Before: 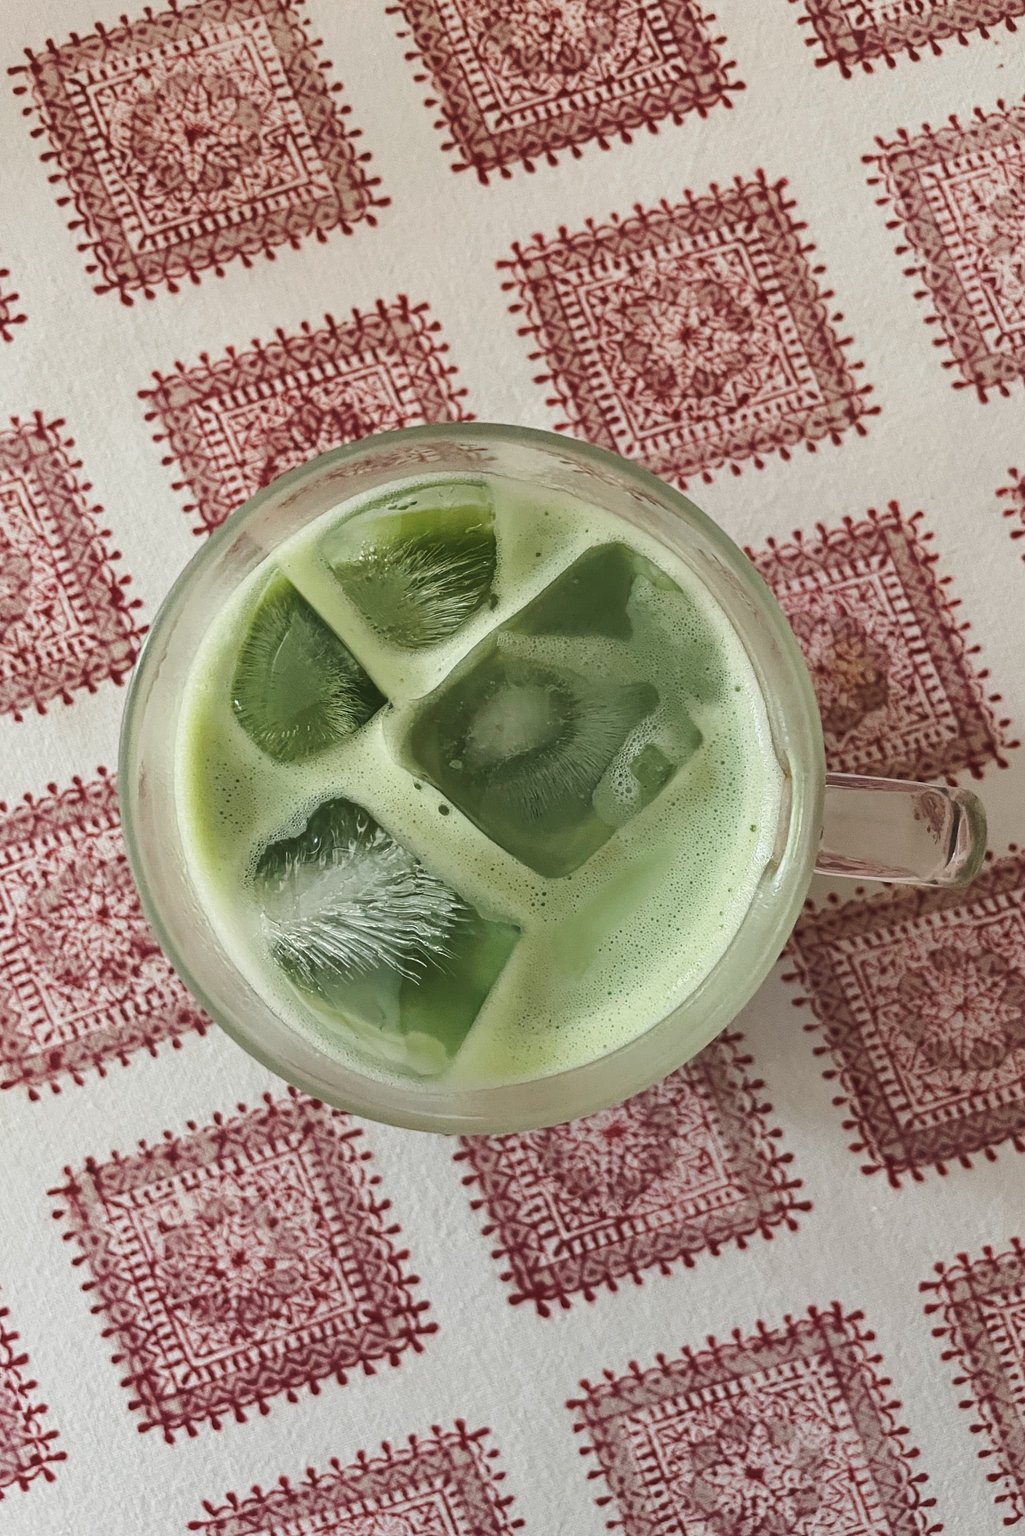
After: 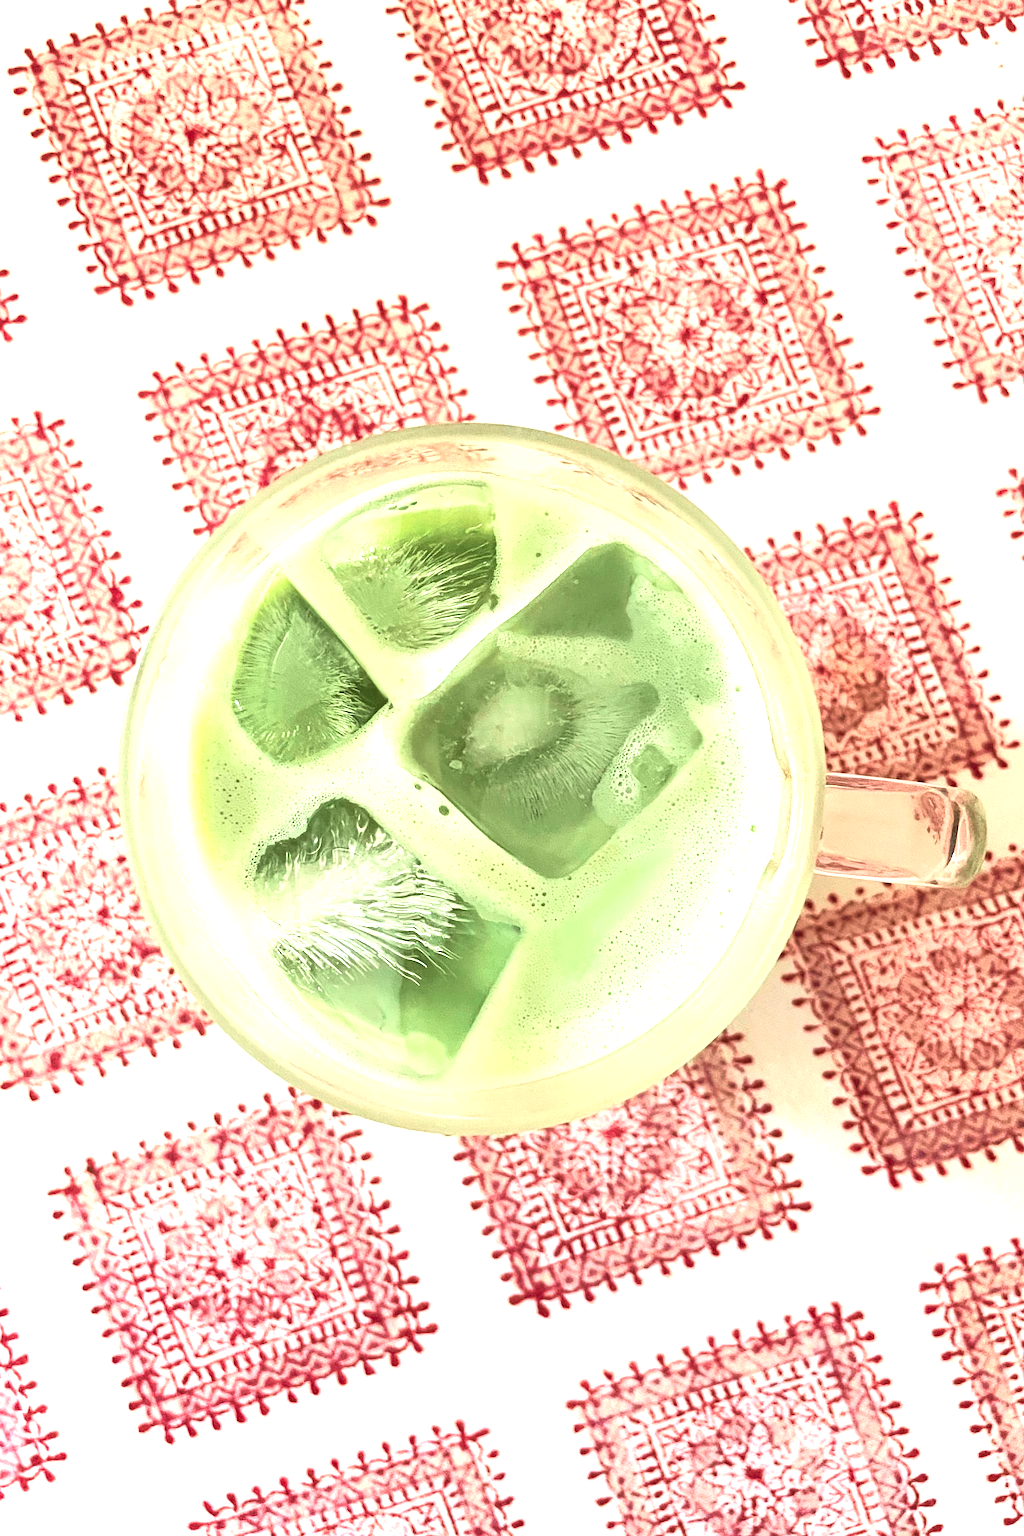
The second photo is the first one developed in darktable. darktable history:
exposure: black level correction 0.002, exposure 1.998 EV, compensate exposure bias true, compensate highlight preservation false
tone curve: curves: ch0 [(0, 0) (0.058, 0.027) (0.214, 0.183) (0.304, 0.288) (0.522, 0.549) (0.658, 0.7) (0.741, 0.775) (0.844, 0.866) (0.986, 0.957)]; ch1 [(0, 0) (0.172, 0.123) (0.312, 0.296) (0.437, 0.429) (0.471, 0.469) (0.502, 0.5) (0.513, 0.515) (0.572, 0.603) (0.617, 0.653) (0.68, 0.724) (0.889, 0.924) (1, 1)]; ch2 [(0, 0) (0.411, 0.424) (0.489, 0.49) (0.502, 0.5) (0.517, 0.519) (0.549, 0.578) (0.604, 0.628) (0.693, 0.686) (1, 1)], color space Lab, independent channels, preserve colors none
